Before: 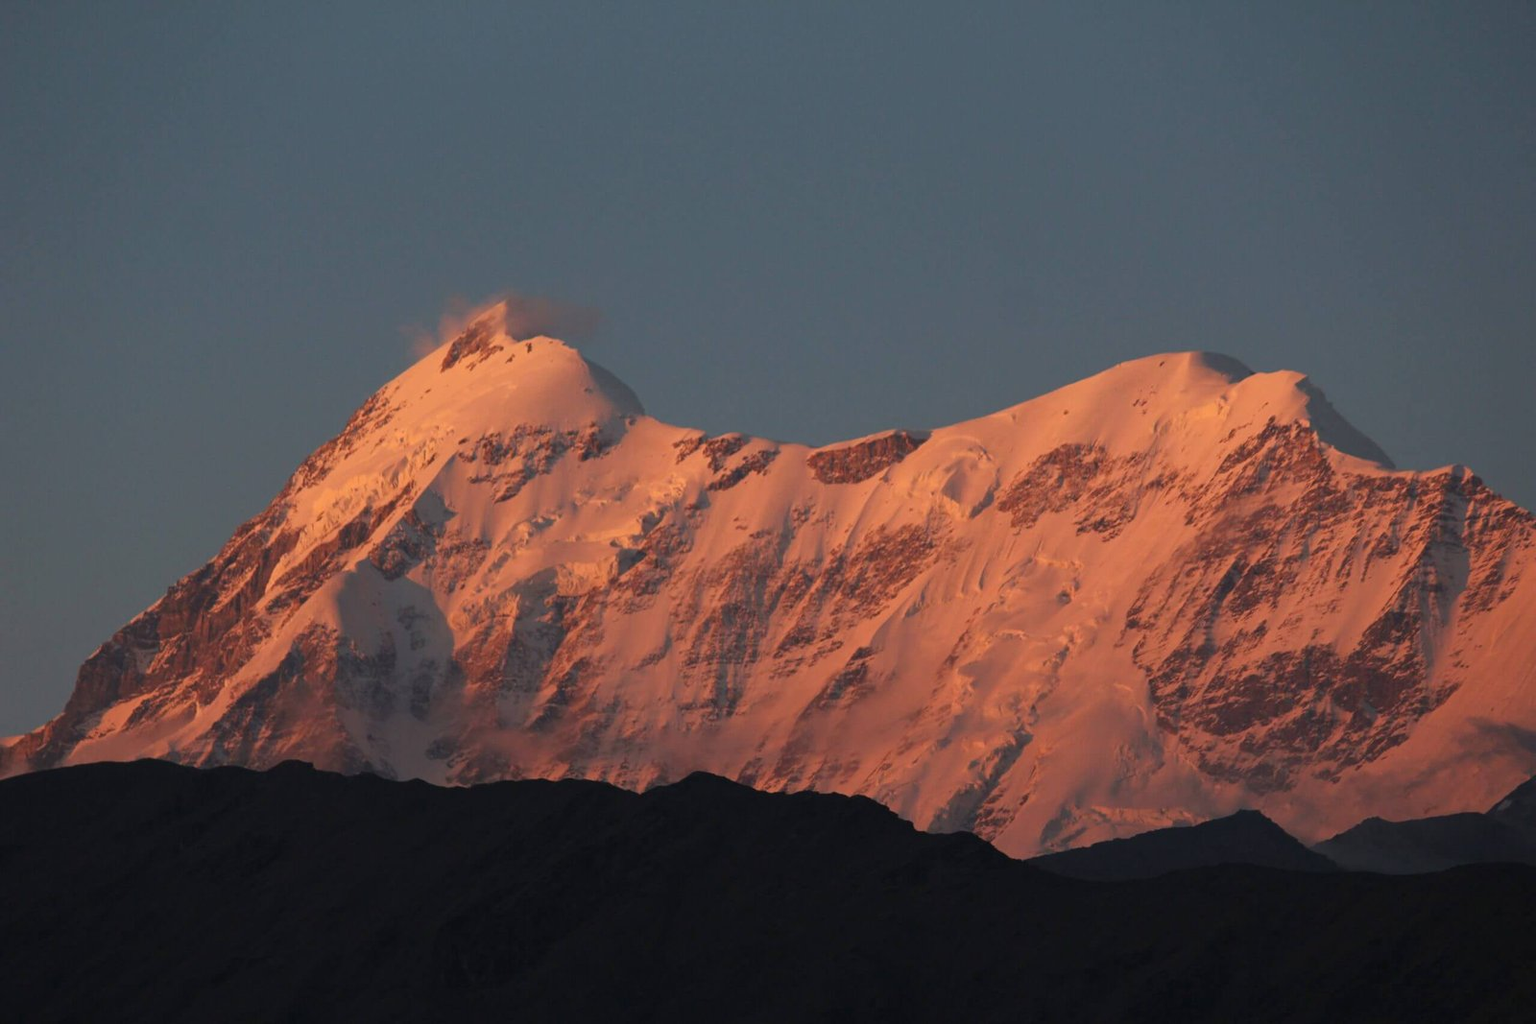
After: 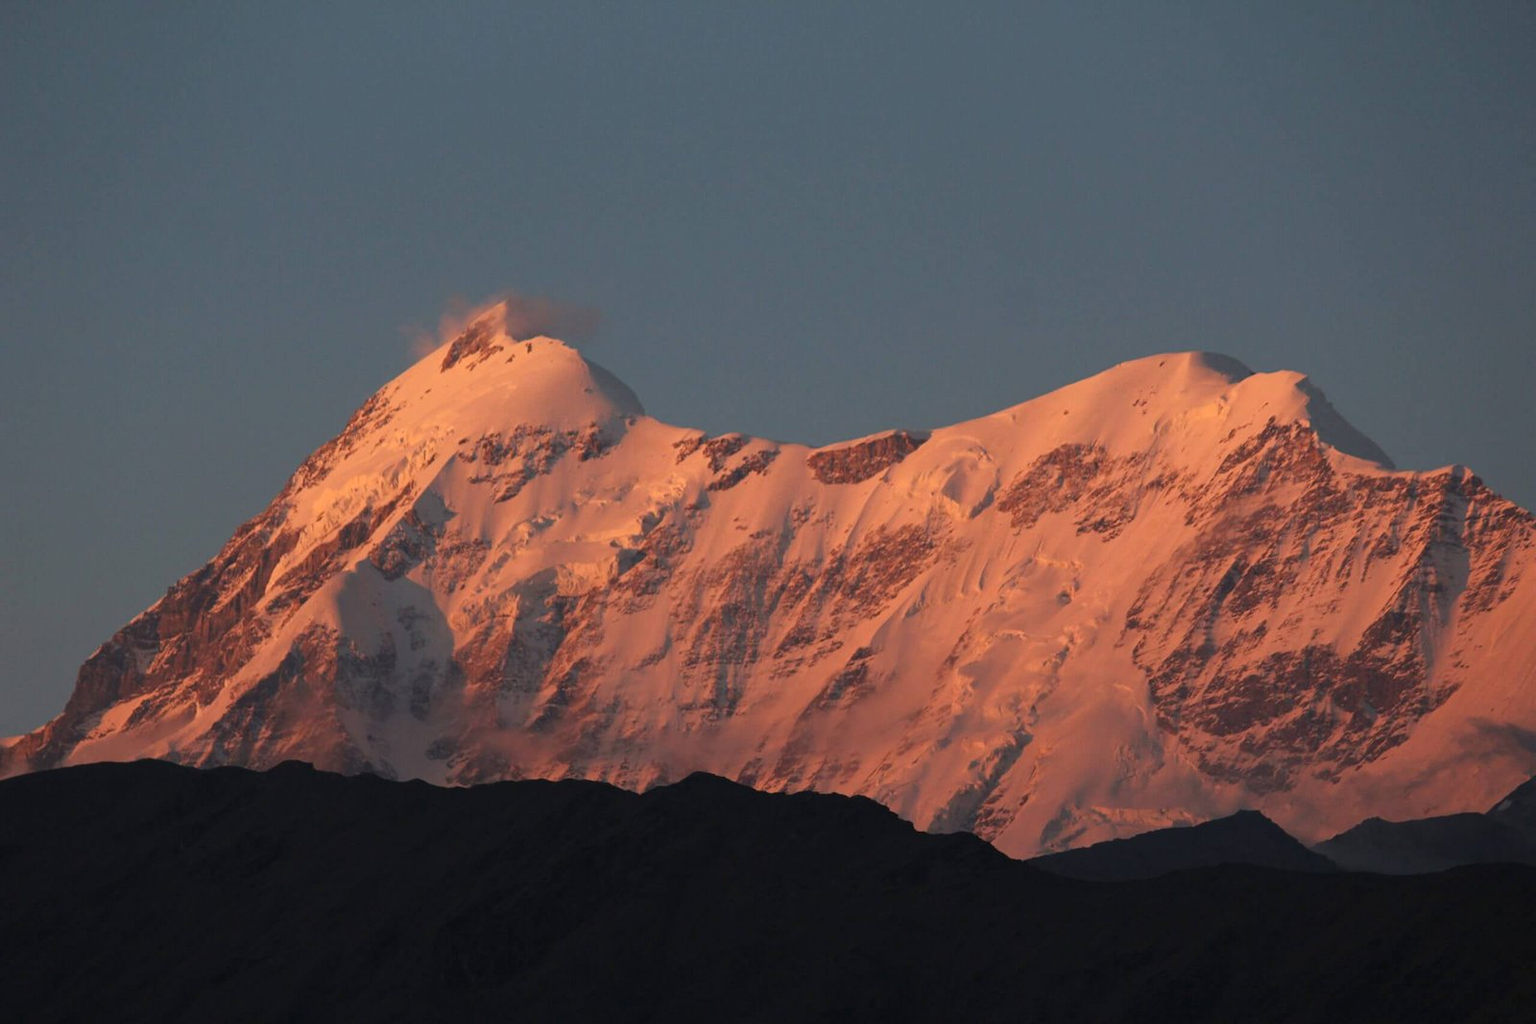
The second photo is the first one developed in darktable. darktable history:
shadows and highlights: shadows -12.92, white point adjustment 3.83, highlights 26.41
